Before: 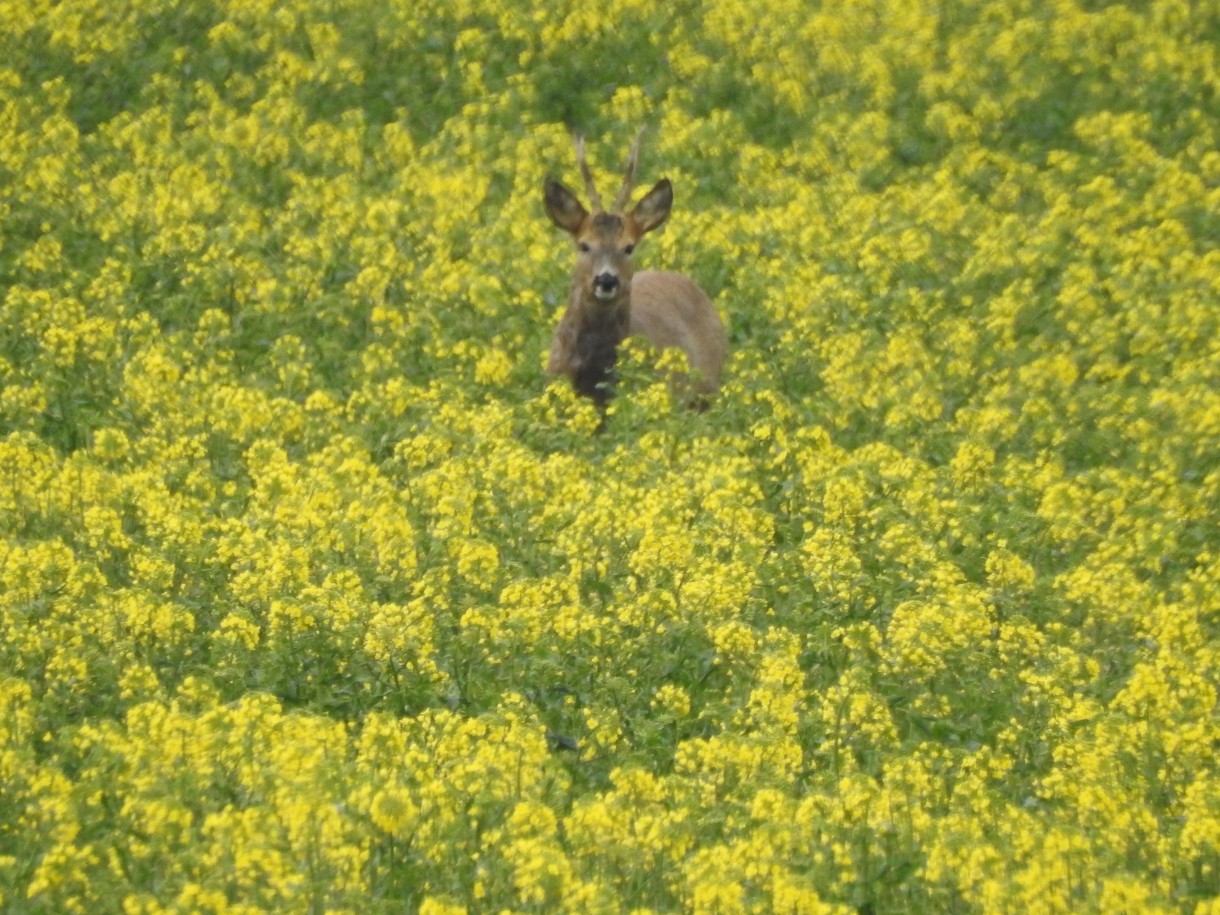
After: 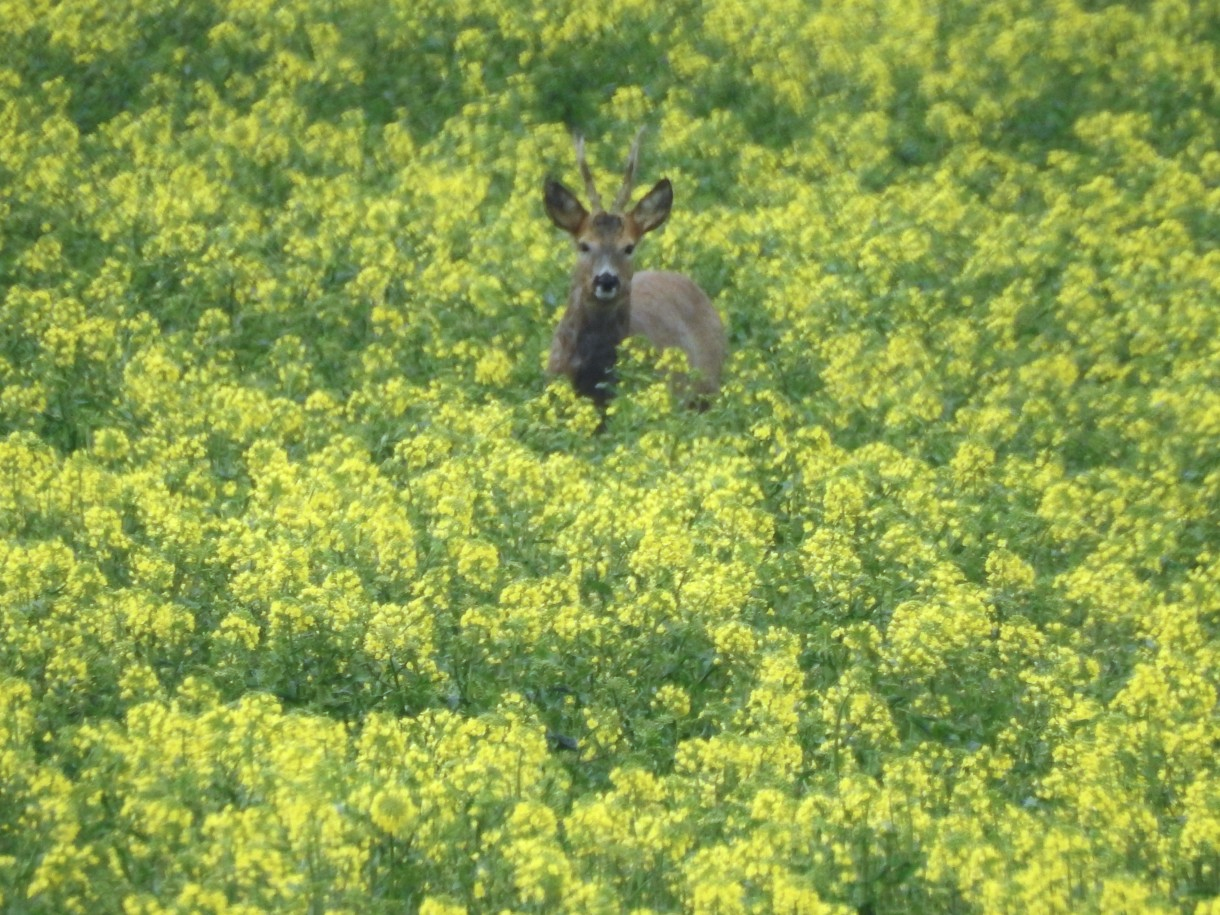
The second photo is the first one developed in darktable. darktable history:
tone equalizer: -8 EV -0.001 EV, -7 EV 0.003 EV, -6 EV -0.002 EV, -5 EV -0.005 EV, -4 EV -0.077 EV, -3 EV -0.209 EV, -2 EV -0.243 EV, -1 EV 0.088 EV, +0 EV 0.29 EV
color calibration: x 0.38, y 0.389, temperature 4078.97 K
